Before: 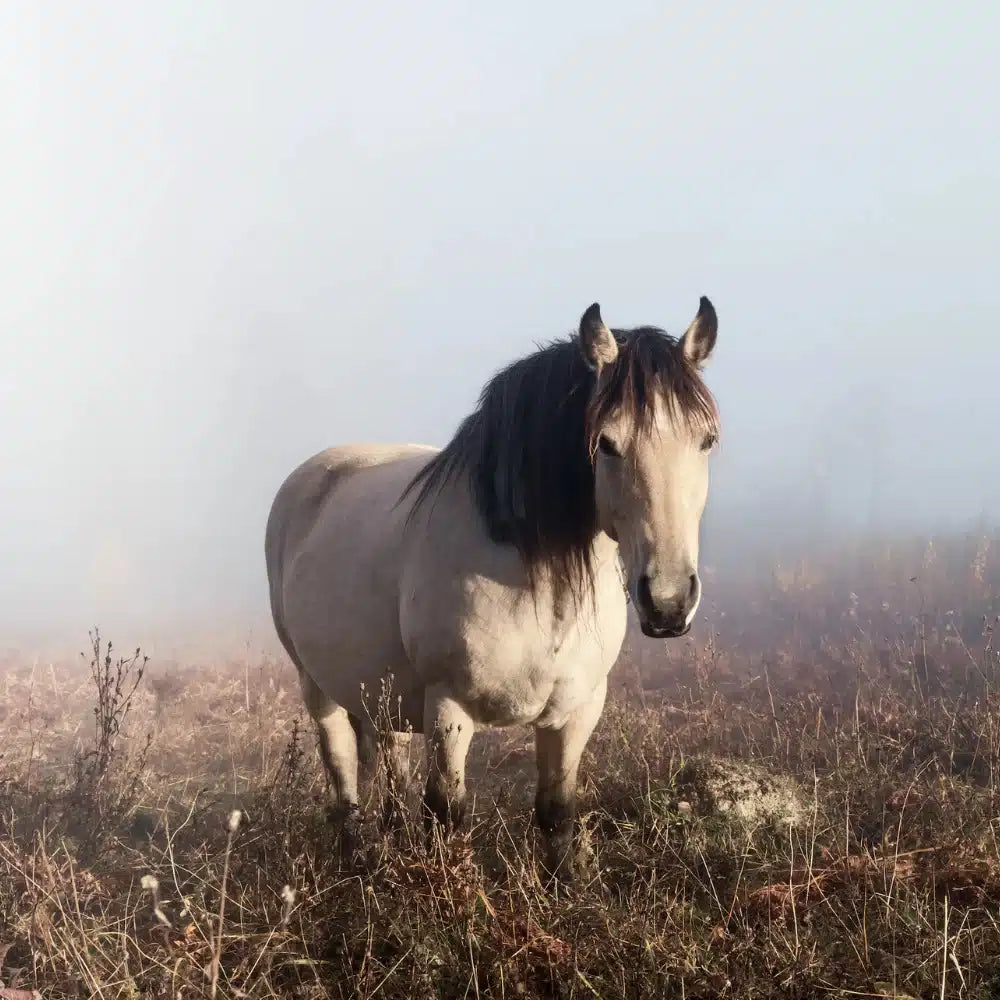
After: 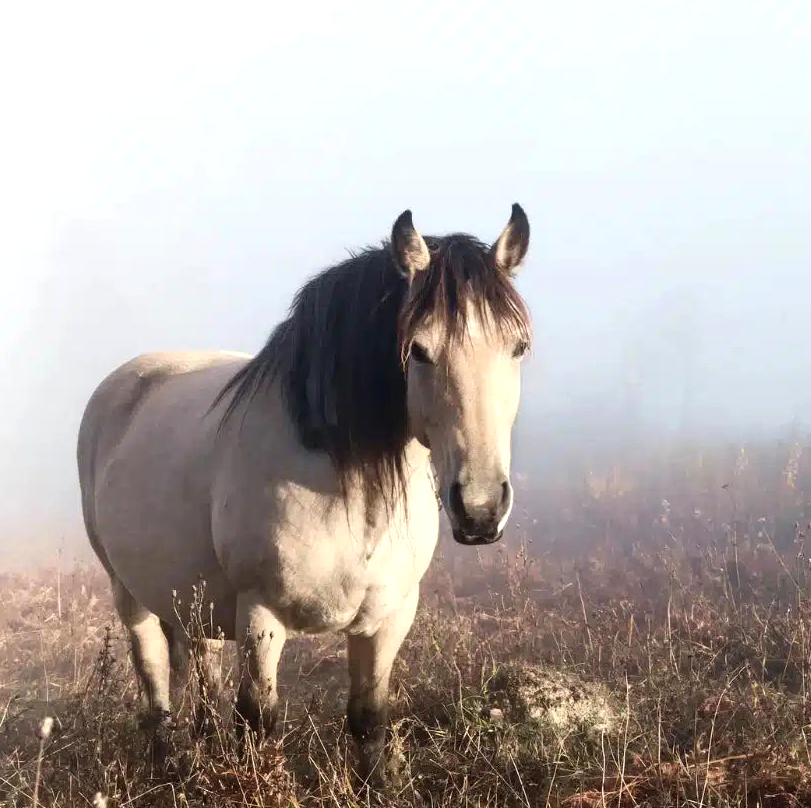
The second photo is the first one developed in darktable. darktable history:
crop: left 18.878%, top 9.354%, right 0.001%, bottom 9.757%
exposure: black level correction 0, exposure 0.397 EV, compensate highlight preservation false
